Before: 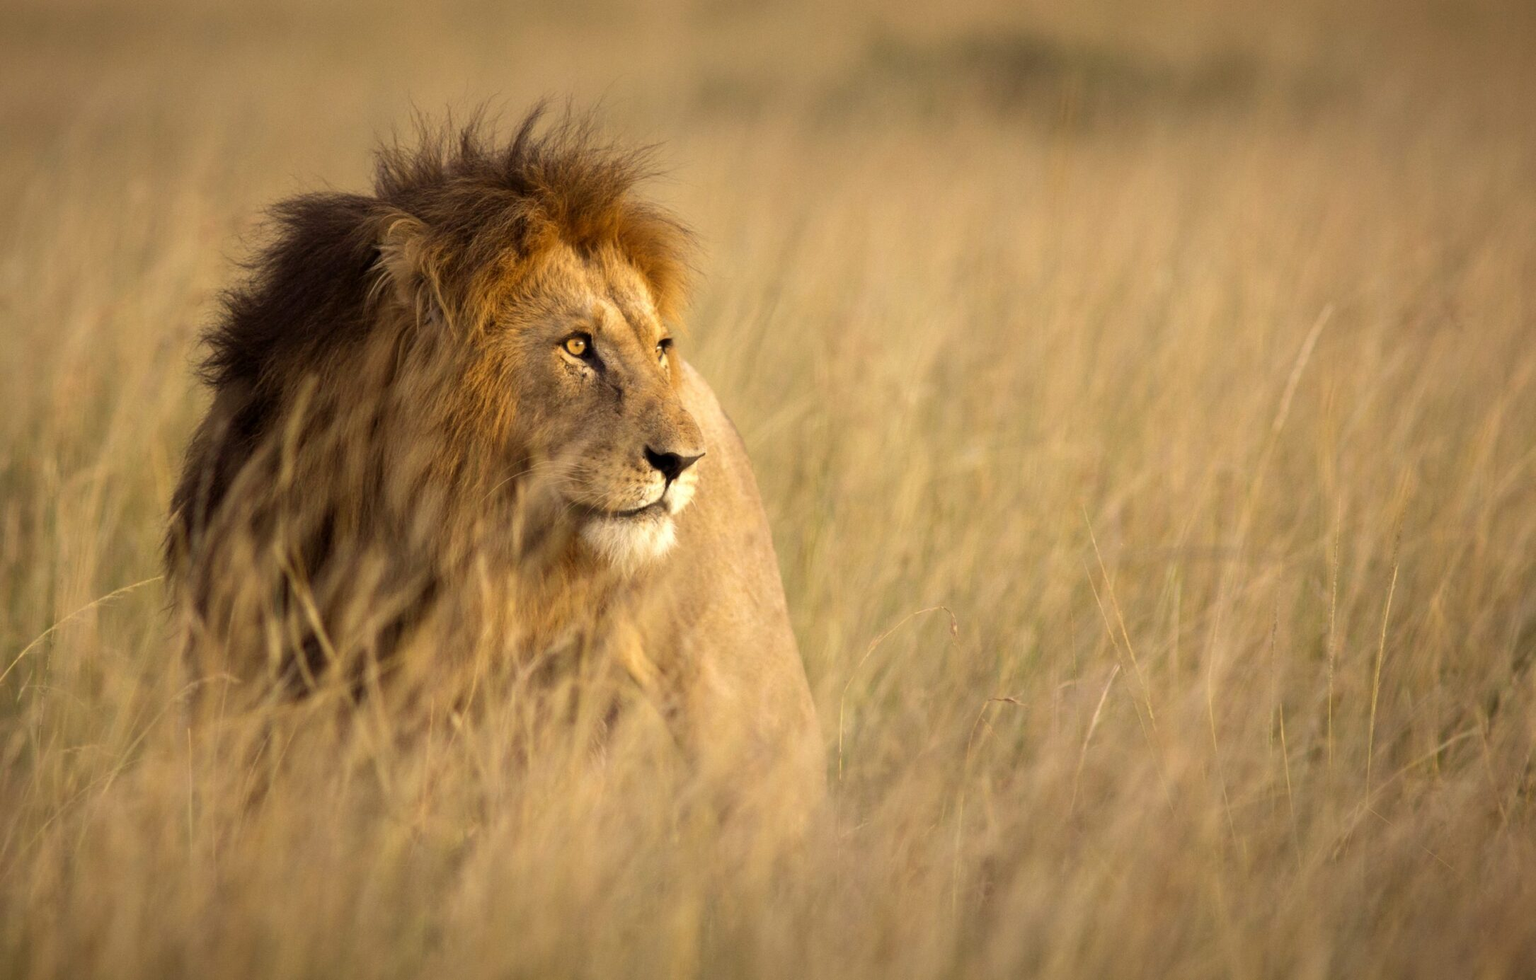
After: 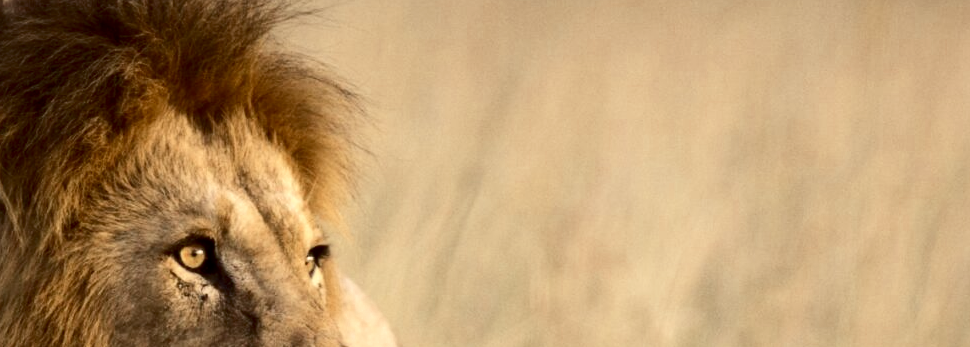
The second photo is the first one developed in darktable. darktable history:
contrast brightness saturation: contrast 0.28
color zones: curves: ch0 [(0, 0.5) (0.125, 0.4) (0.25, 0.5) (0.375, 0.4) (0.5, 0.4) (0.625, 0.35) (0.75, 0.35) (0.875, 0.5)]; ch1 [(0, 0.35) (0.125, 0.45) (0.25, 0.35) (0.375, 0.35) (0.5, 0.35) (0.625, 0.35) (0.75, 0.45) (0.875, 0.35)]; ch2 [(0, 0.6) (0.125, 0.5) (0.25, 0.5) (0.375, 0.6) (0.5, 0.6) (0.625, 0.5) (0.75, 0.5) (0.875, 0.5)]
exposure: black level correction 0.005, exposure 0.014 EV, compensate highlight preservation false
crop: left 28.64%, top 16.832%, right 26.637%, bottom 58.055%
